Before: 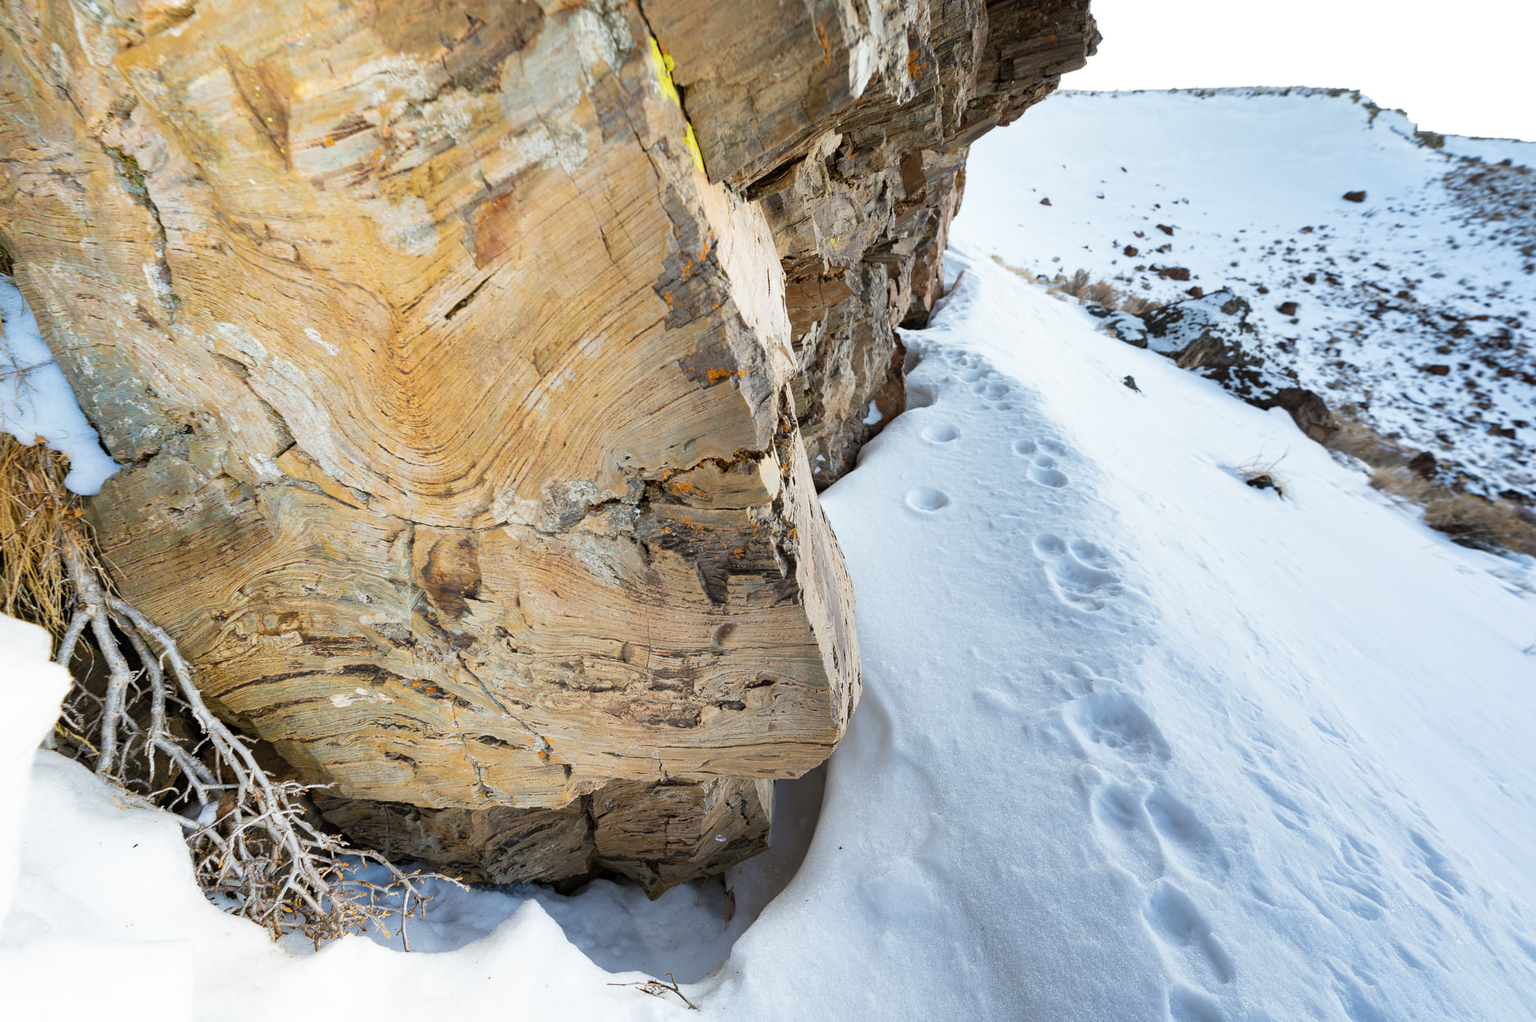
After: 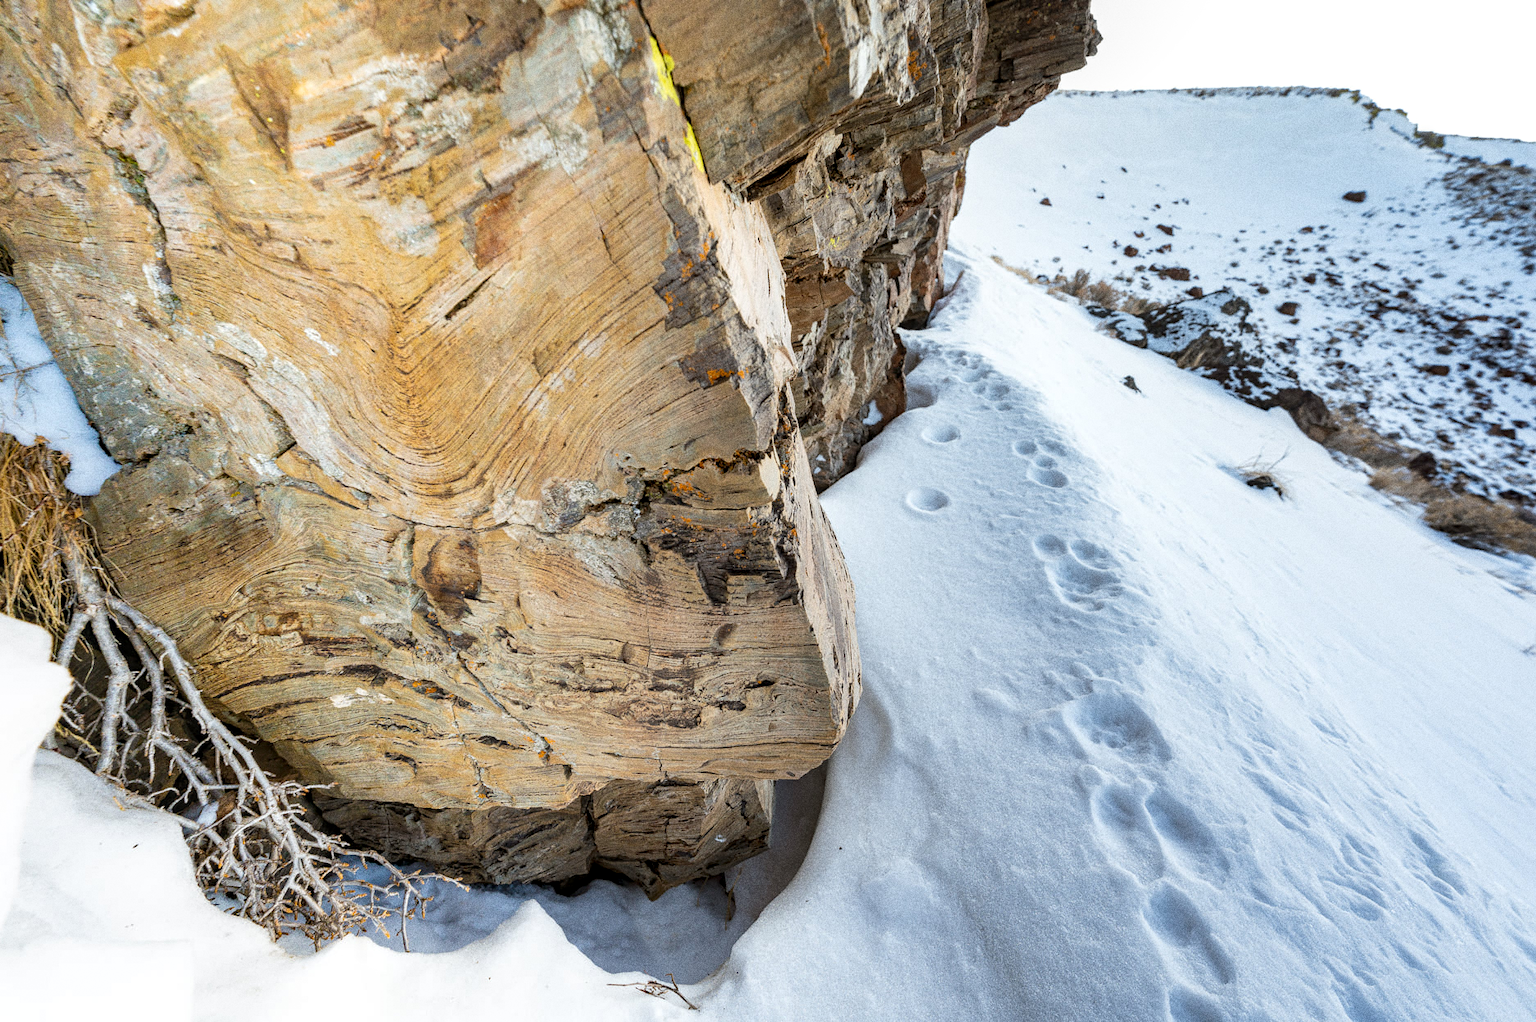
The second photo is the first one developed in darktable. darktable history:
local contrast: detail 130%
grain: coarseness 0.09 ISO, strength 40%
